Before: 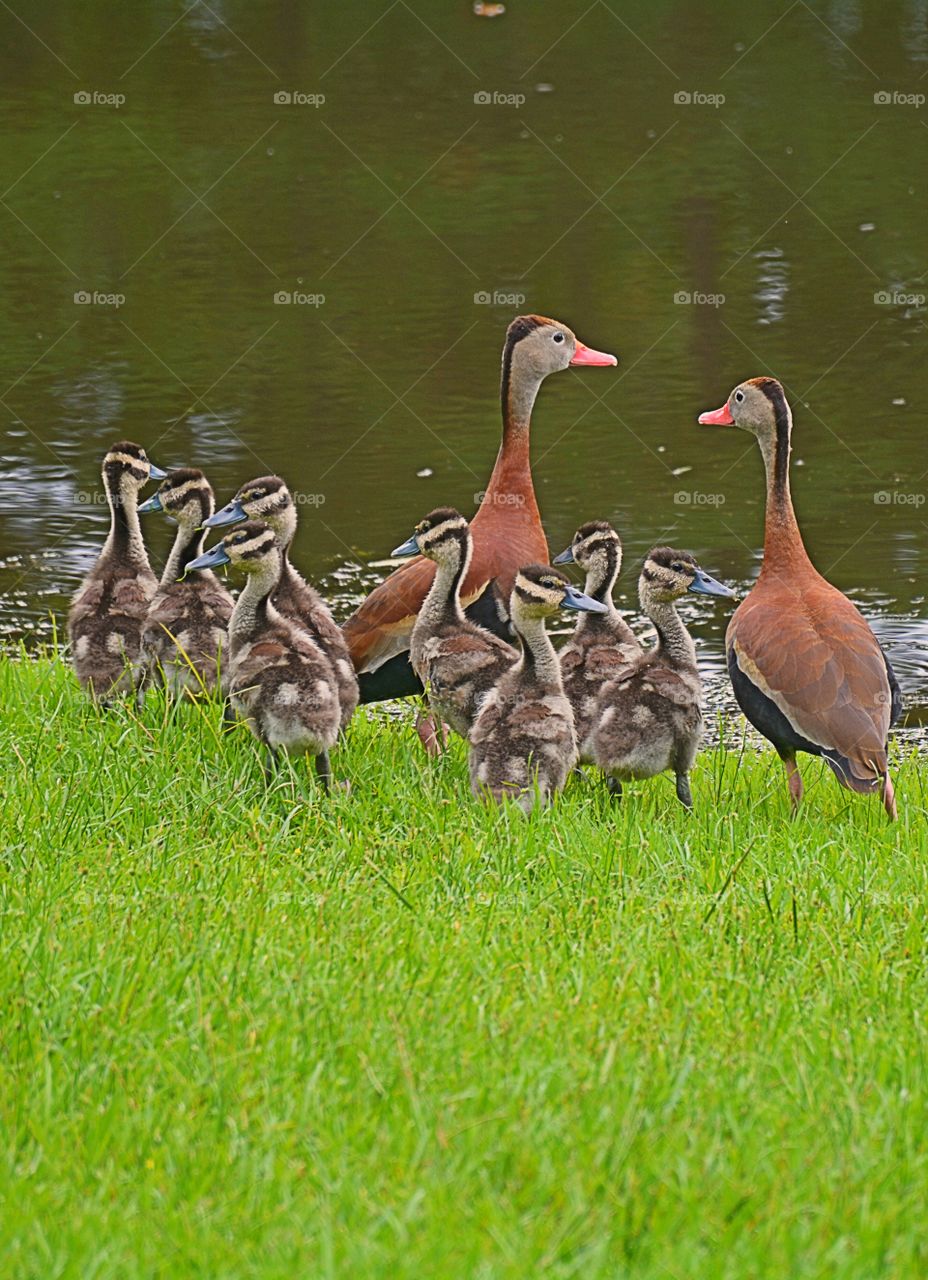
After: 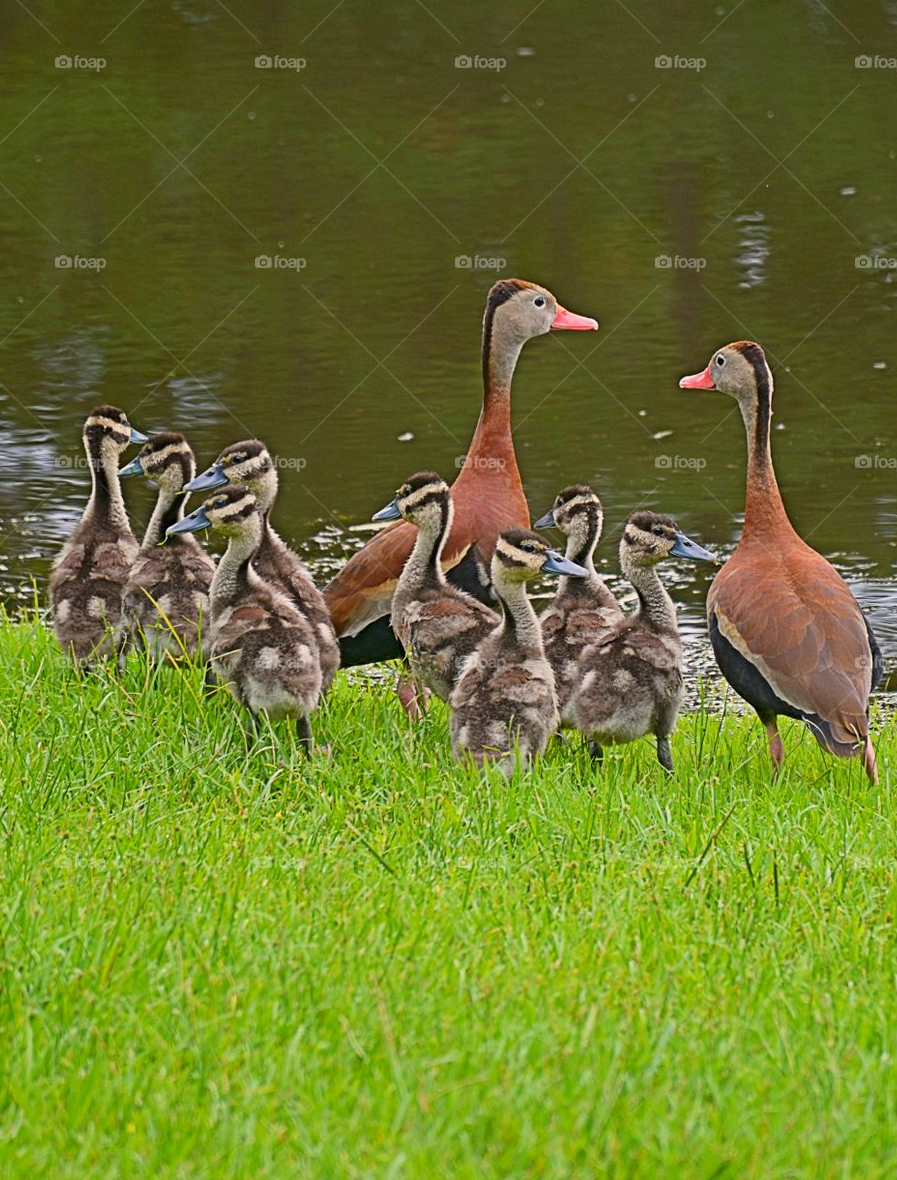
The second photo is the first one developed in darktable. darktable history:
crop: left 2.086%, top 2.87%, right 1.221%, bottom 4.867%
tone equalizer: edges refinement/feathering 500, mask exposure compensation -1.57 EV, preserve details no
exposure: black level correction 0.004, exposure 0.017 EV, compensate highlight preservation false
